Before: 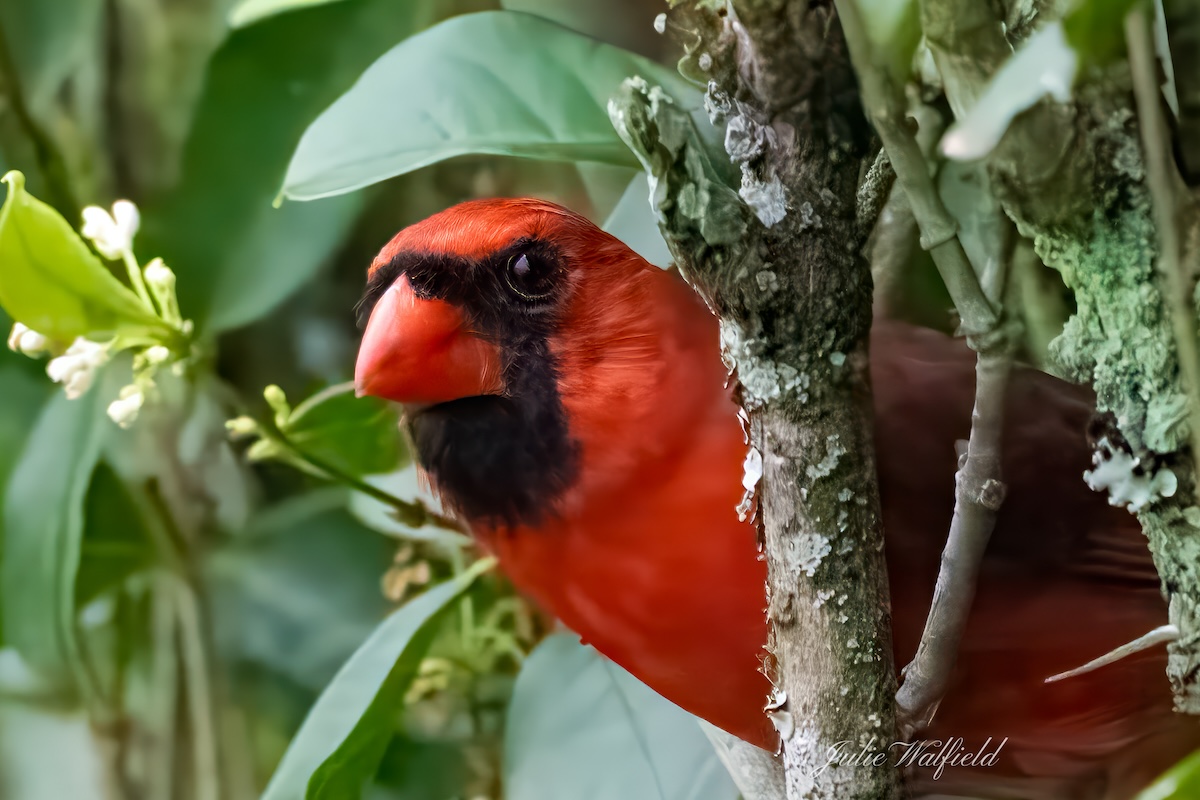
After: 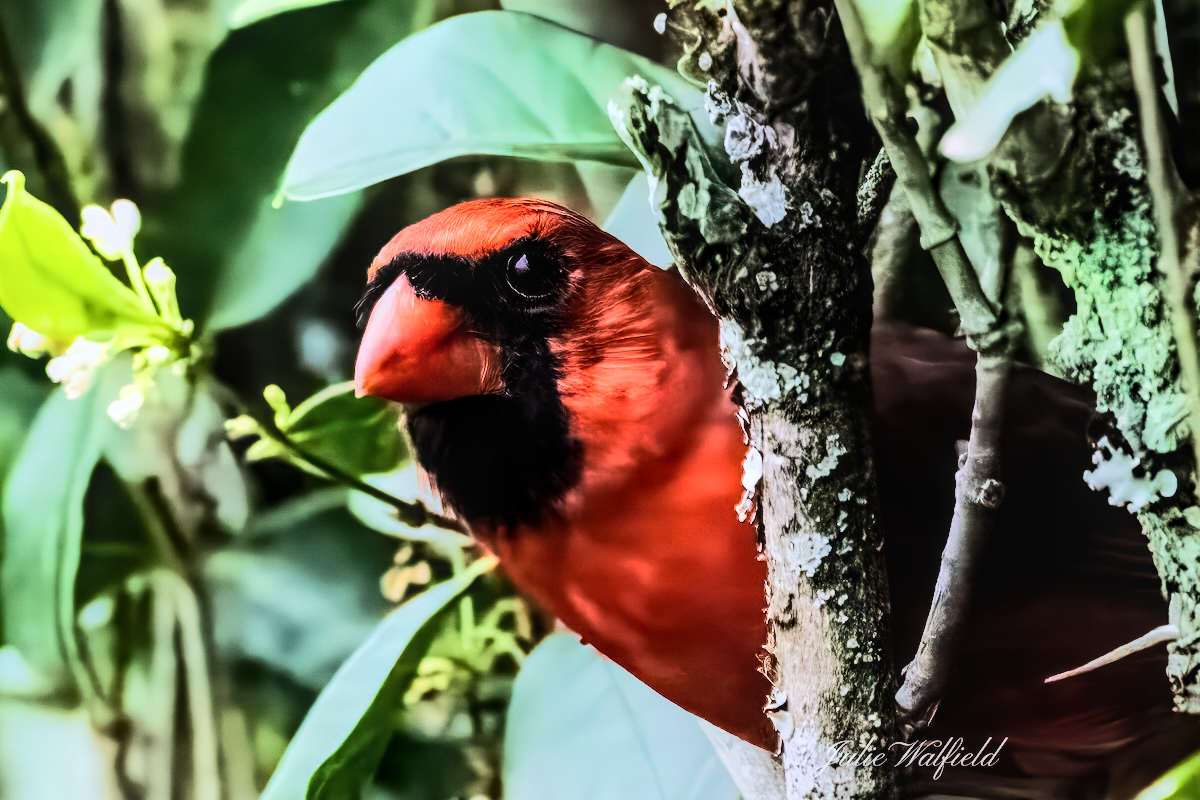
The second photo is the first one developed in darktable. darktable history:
color calibration: illuminant as shot in camera, x 0.358, y 0.373, temperature 4628.91 K
local contrast: on, module defaults
tone curve: curves: ch0 [(0, 0) (0.086, 0.006) (0.148, 0.021) (0.245, 0.105) (0.374, 0.401) (0.444, 0.631) (0.778, 0.915) (1, 1)]
